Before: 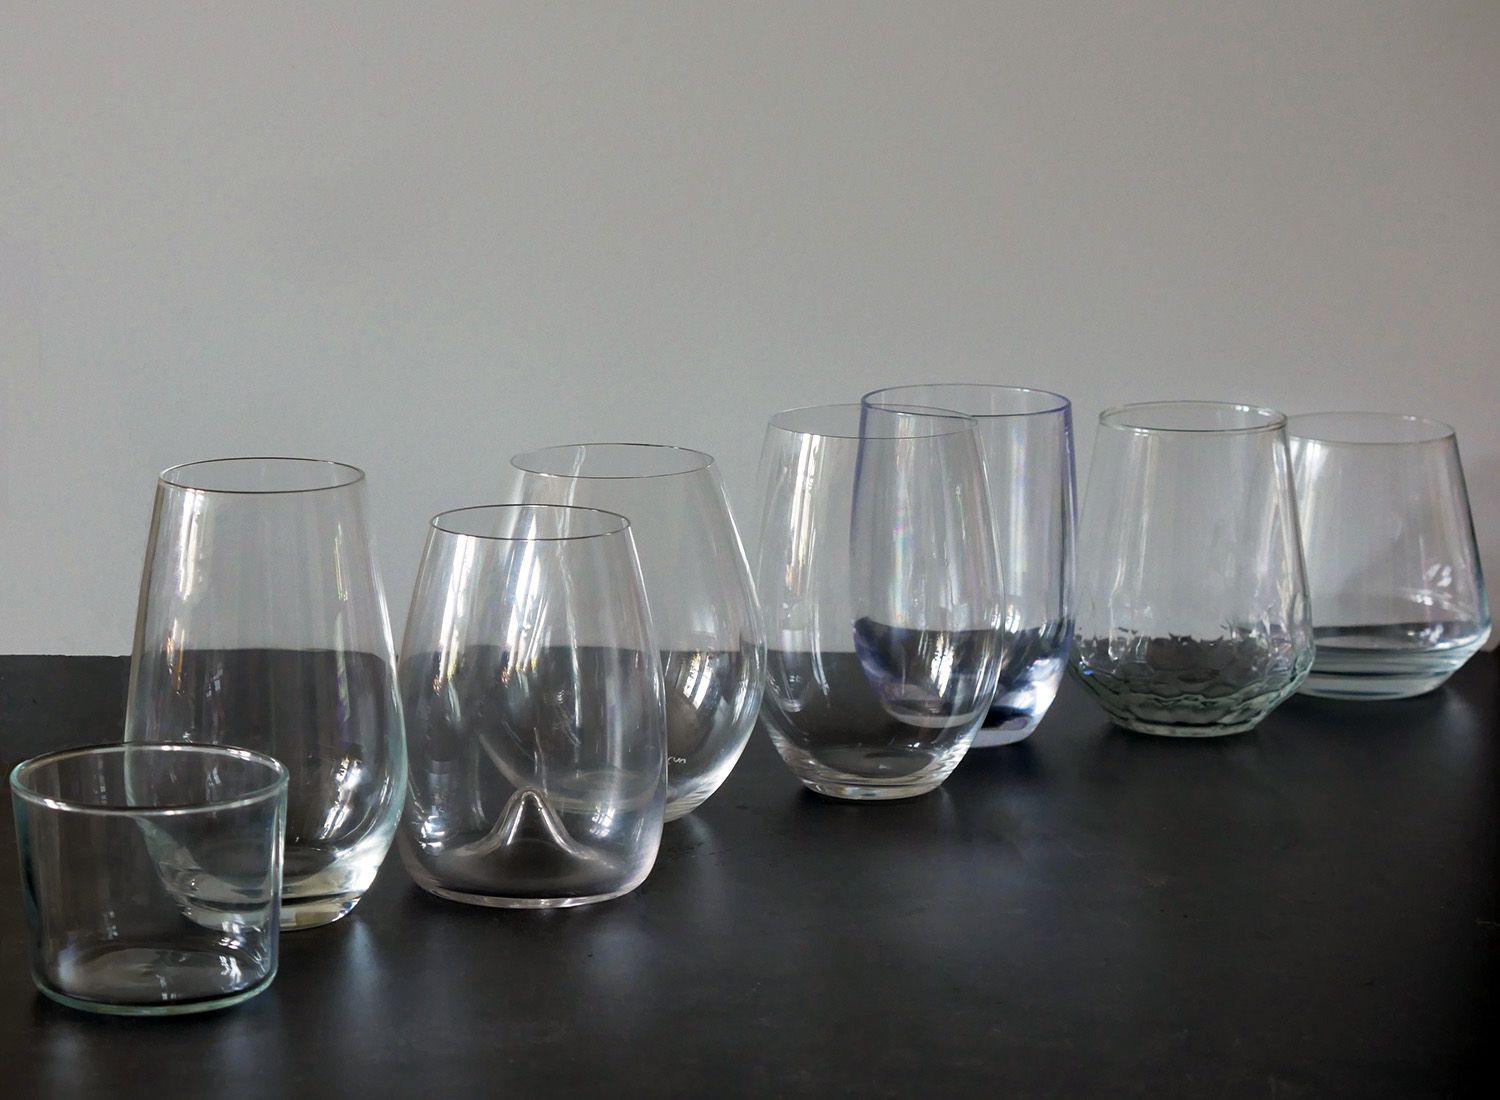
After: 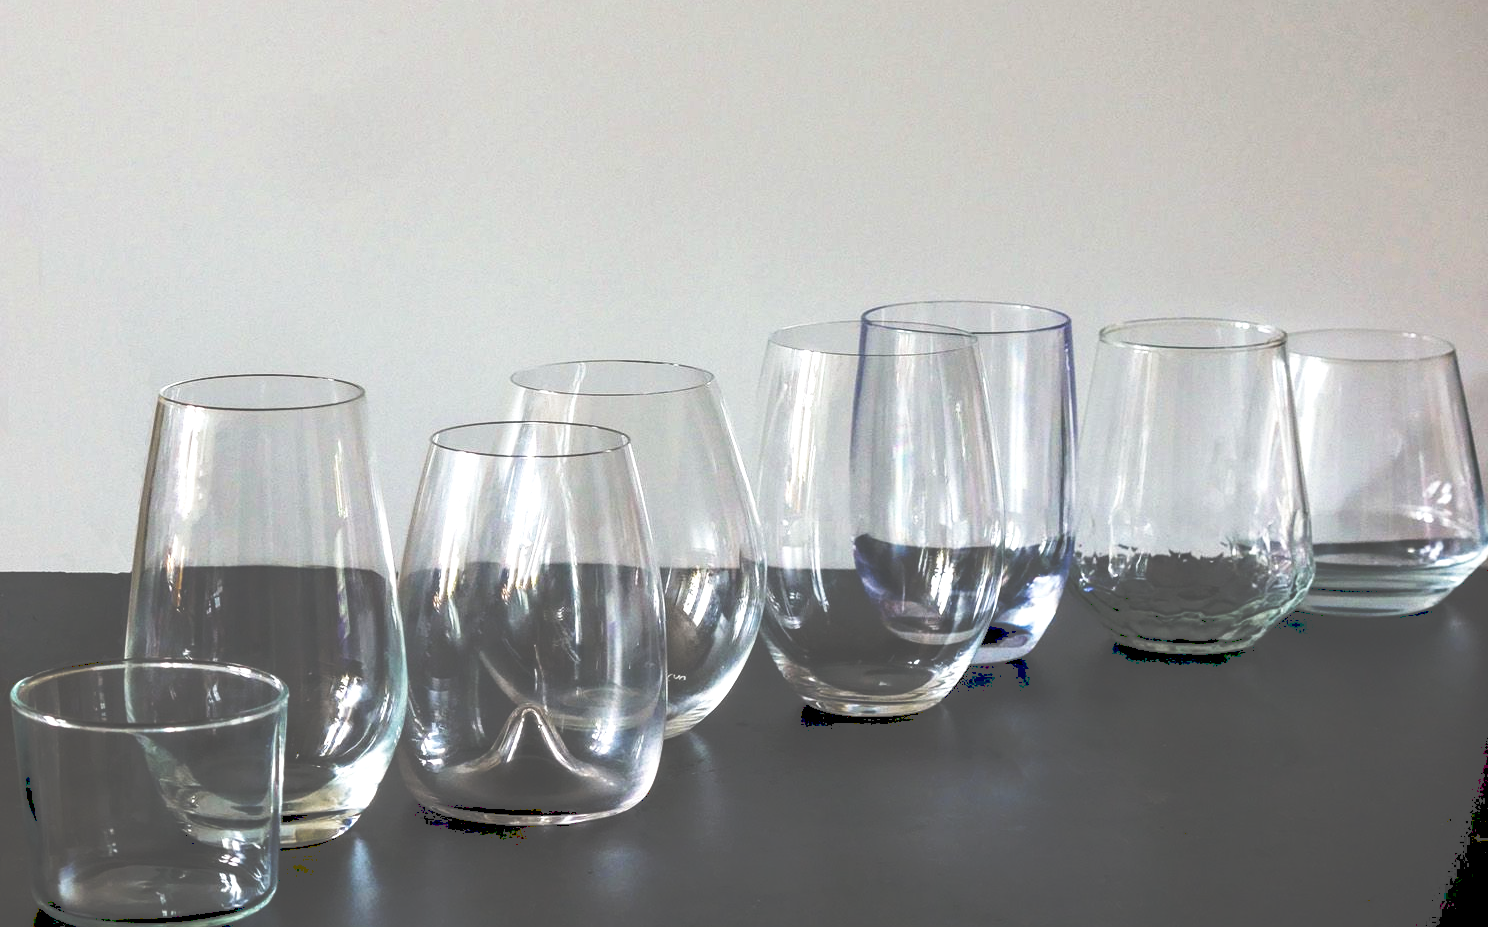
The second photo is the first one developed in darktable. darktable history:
local contrast: detail 130%
exposure: black level correction 0.005, exposure 0.417 EV, compensate highlight preservation false
tone curve: curves: ch0 [(0, 0) (0.003, 0.319) (0.011, 0.319) (0.025, 0.323) (0.044, 0.323) (0.069, 0.327) (0.1, 0.33) (0.136, 0.338) (0.177, 0.348) (0.224, 0.361) (0.277, 0.374) (0.335, 0.398) (0.399, 0.444) (0.468, 0.516) (0.543, 0.595) (0.623, 0.694) (0.709, 0.793) (0.801, 0.883) (0.898, 0.942) (1, 1)], preserve colors none
shadows and highlights: shadows -10, white point adjustment 1.5, highlights 10
crop: top 7.625%, bottom 8.027%
